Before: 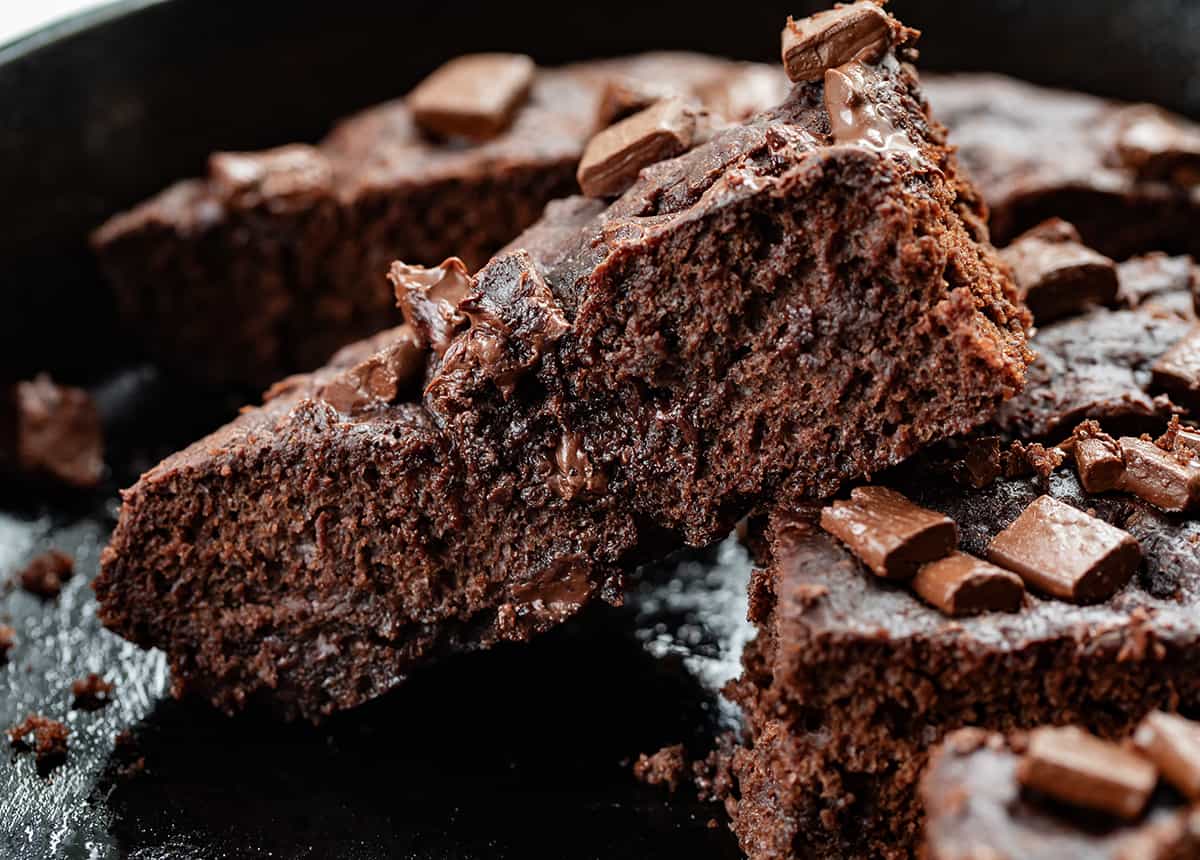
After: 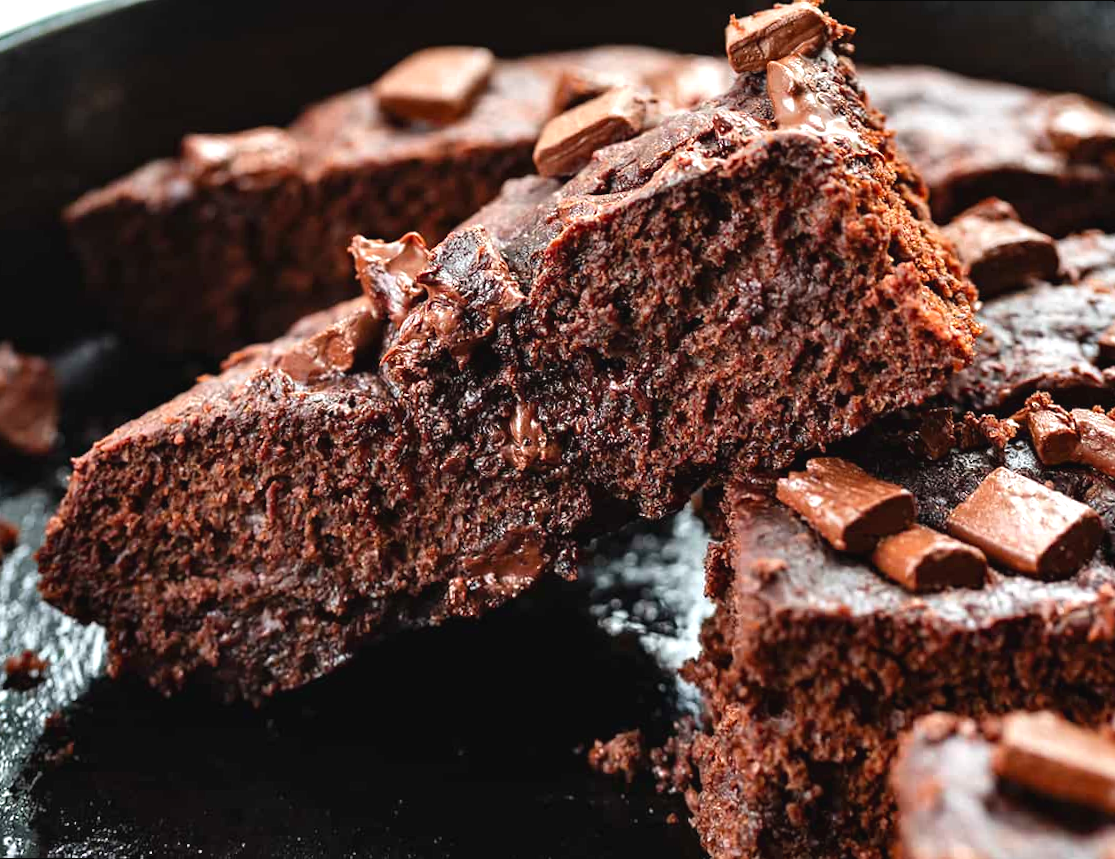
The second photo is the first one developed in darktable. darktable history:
rotate and perspective: rotation 0.215°, lens shift (vertical) -0.139, crop left 0.069, crop right 0.939, crop top 0.002, crop bottom 0.996
exposure: black level correction -0.002, exposure 0.54 EV, compensate highlight preservation false
